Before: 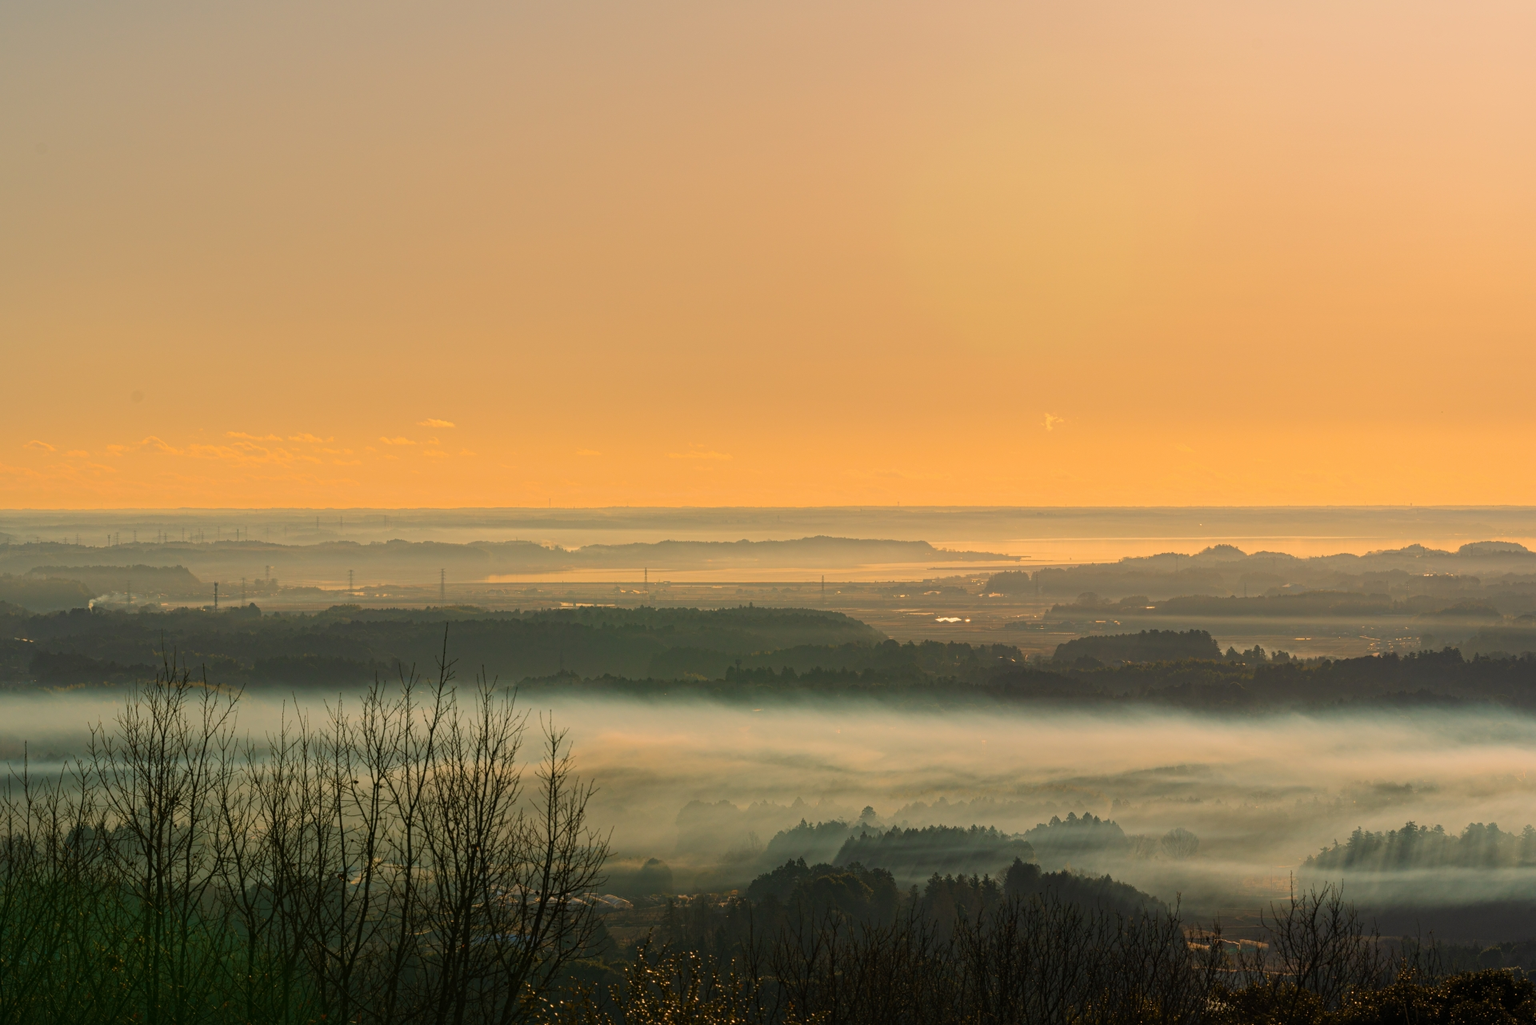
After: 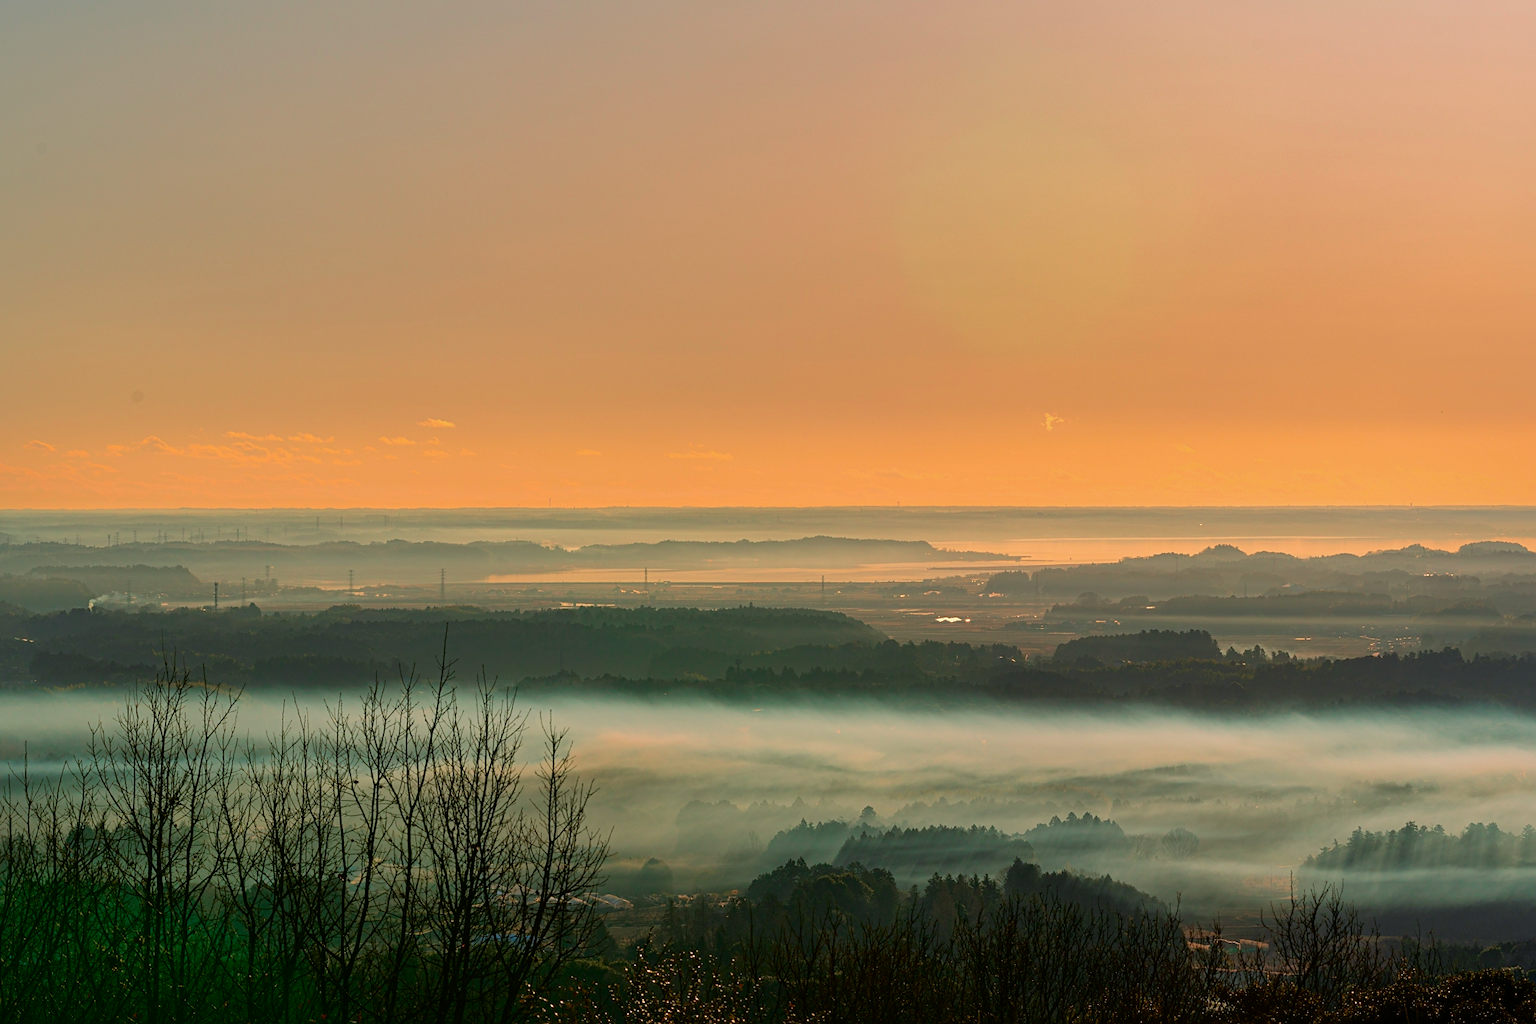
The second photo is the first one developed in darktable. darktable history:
color balance: contrast 10%
white balance: red 0.924, blue 1.095
sharpen: radius 1.458, amount 0.398, threshold 1.271
shadows and highlights: on, module defaults
tone curve: curves: ch0 [(0, 0) (0.059, 0.027) (0.162, 0.125) (0.304, 0.279) (0.547, 0.532) (0.828, 0.815) (1, 0.983)]; ch1 [(0, 0) (0.23, 0.166) (0.34, 0.298) (0.371, 0.334) (0.435, 0.408) (0.477, 0.469) (0.499, 0.498) (0.529, 0.544) (0.559, 0.587) (0.743, 0.798) (1, 1)]; ch2 [(0, 0) (0.431, 0.414) (0.498, 0.503) (0.524, 0.531) (0.568, 0.567) (0.6, 0.597) (0.643, 0.631) (0.74, 0.721) (1, 1)], color space Lab, independent channels, preserve colors none
